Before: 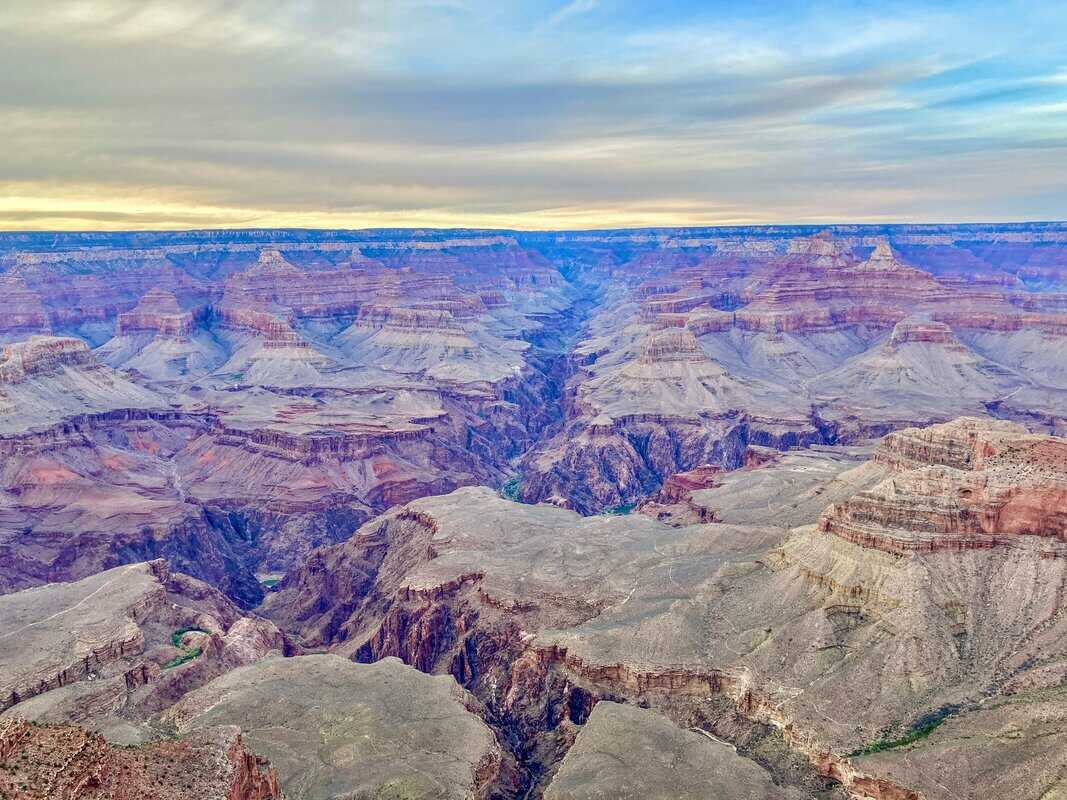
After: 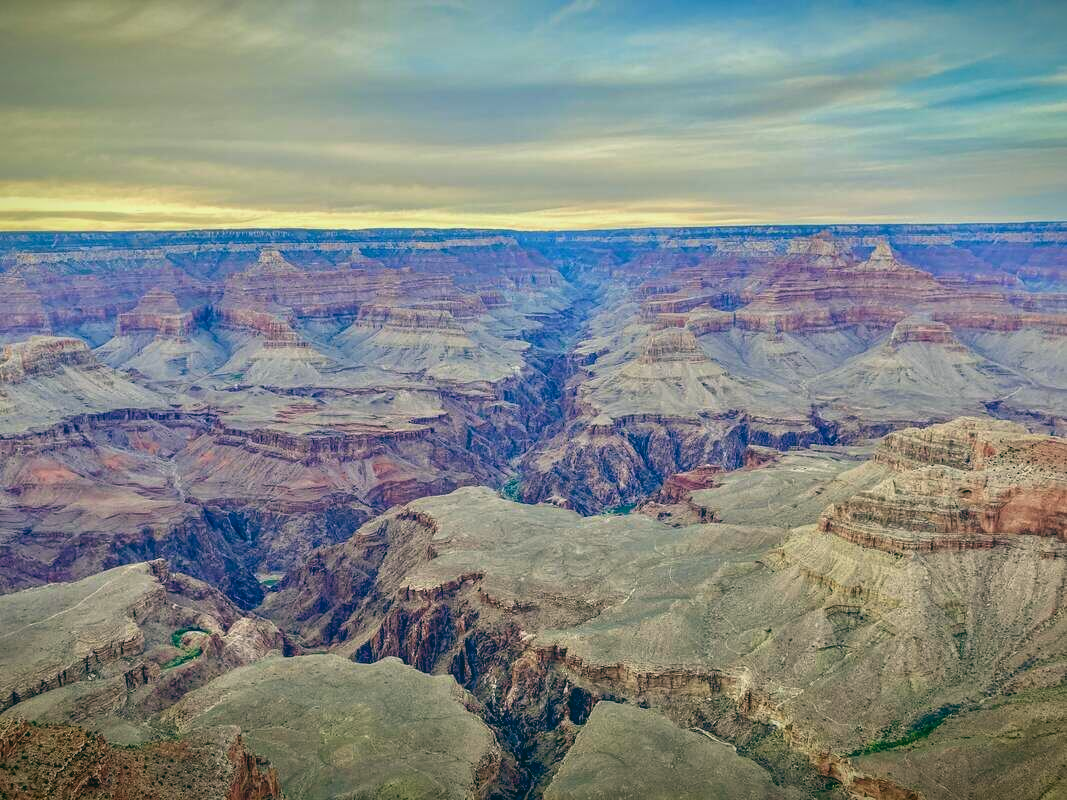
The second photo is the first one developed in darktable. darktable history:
vignetting: fall-off start 98.29%, fall-off radius 100%, brightness -1, saturation 0.5, width/height ratio 1.428
color balance: lift [1.005, 0.99, 1.007, 1.01], gamma [1, 1.034, 1.032, 0.966], gain [0.873, 1.055, 1.067, 0.933]
